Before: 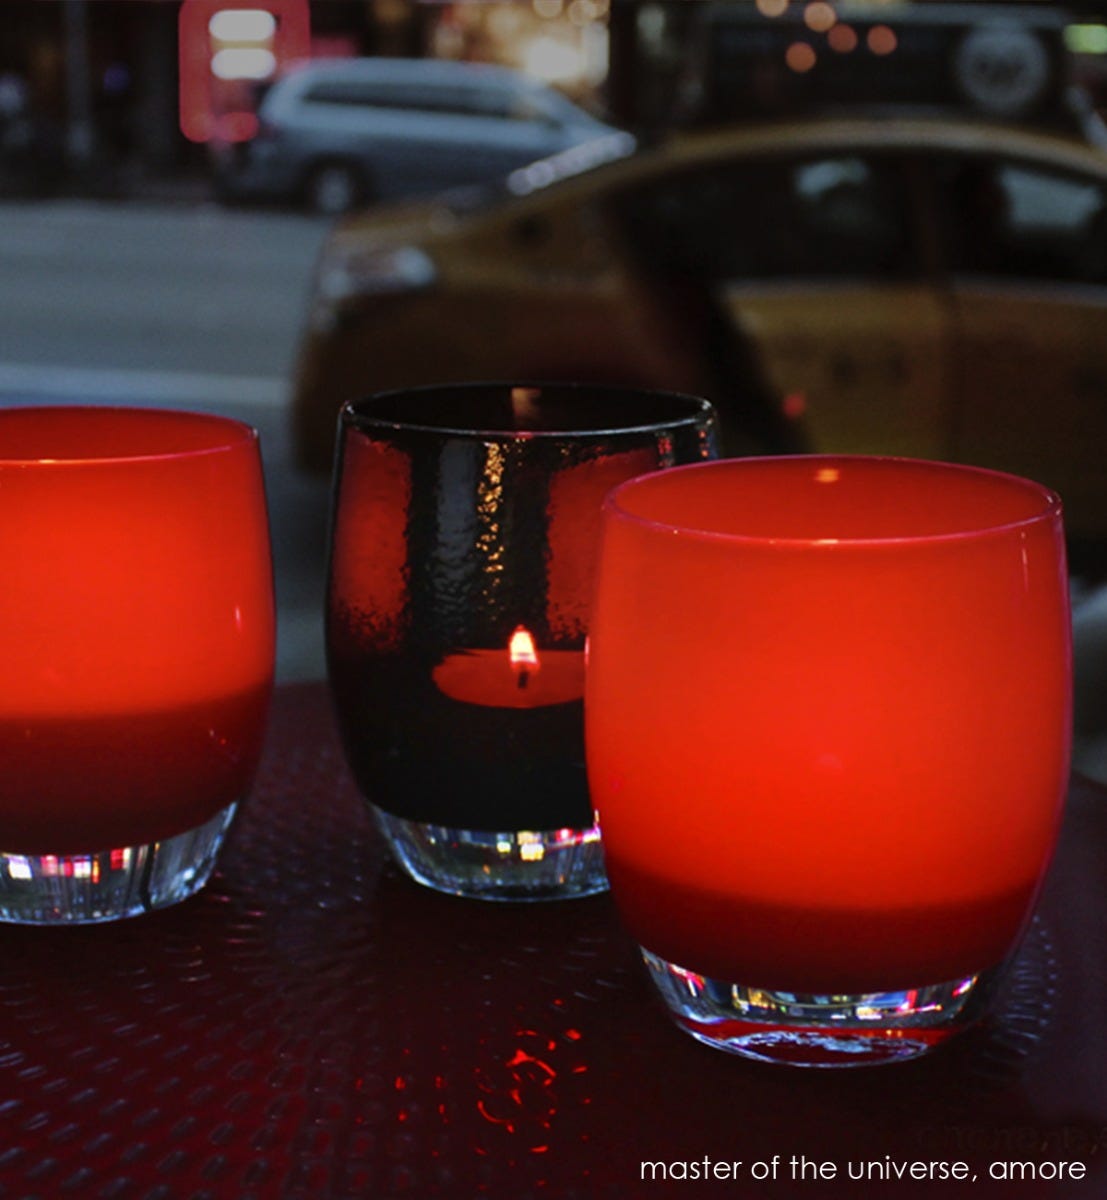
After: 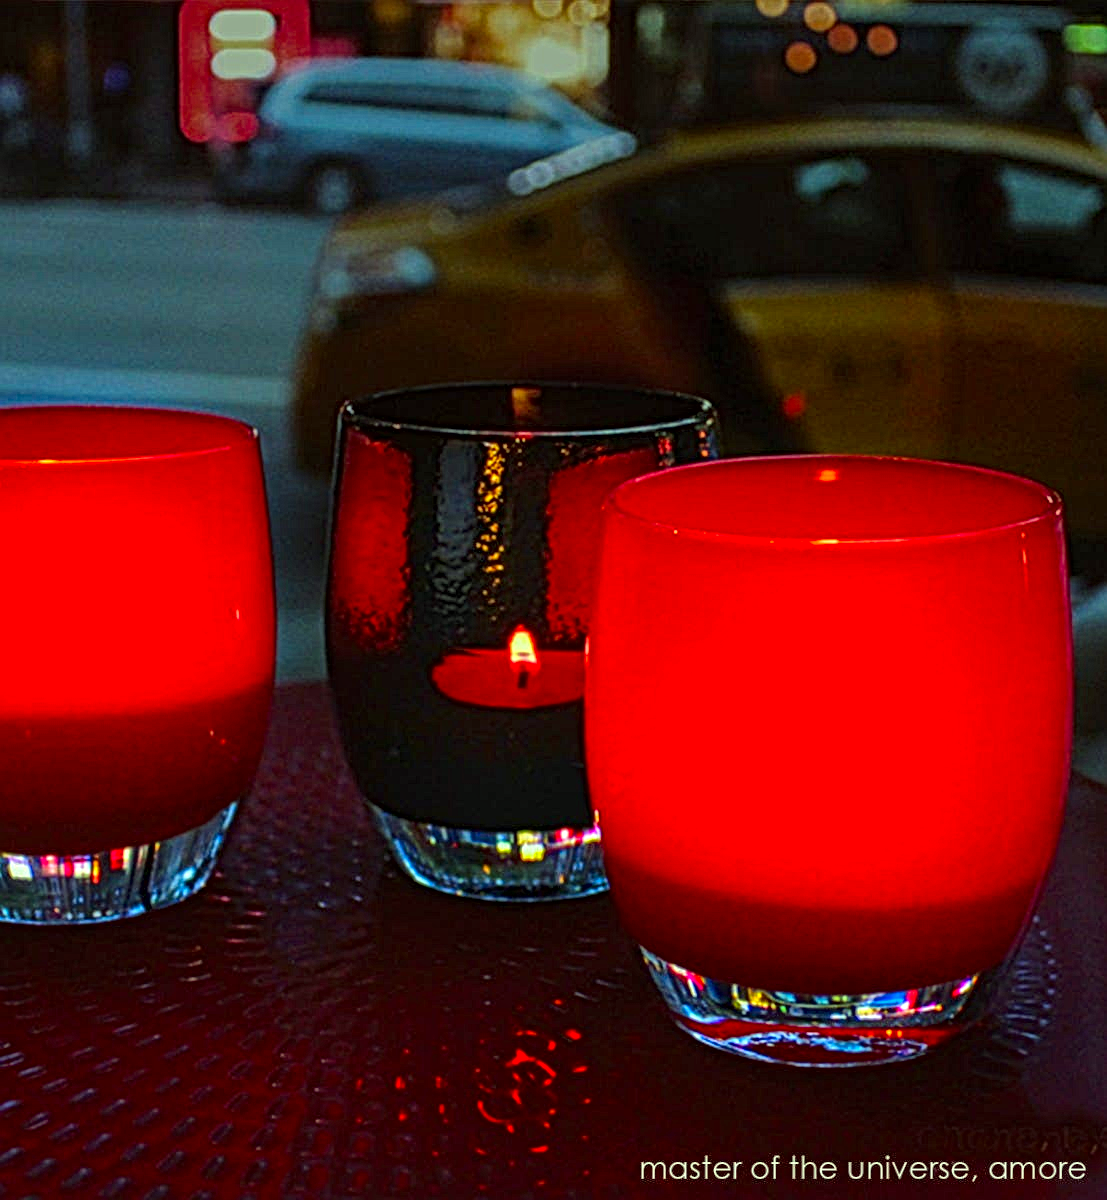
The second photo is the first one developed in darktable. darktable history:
local contrast: mode bilateral grid, contrast 20, coarseness 3, detail 300%, midtone range 0.2
color correction: highlights a* -10.77, highlights b* 9.8, saturation 1.72
